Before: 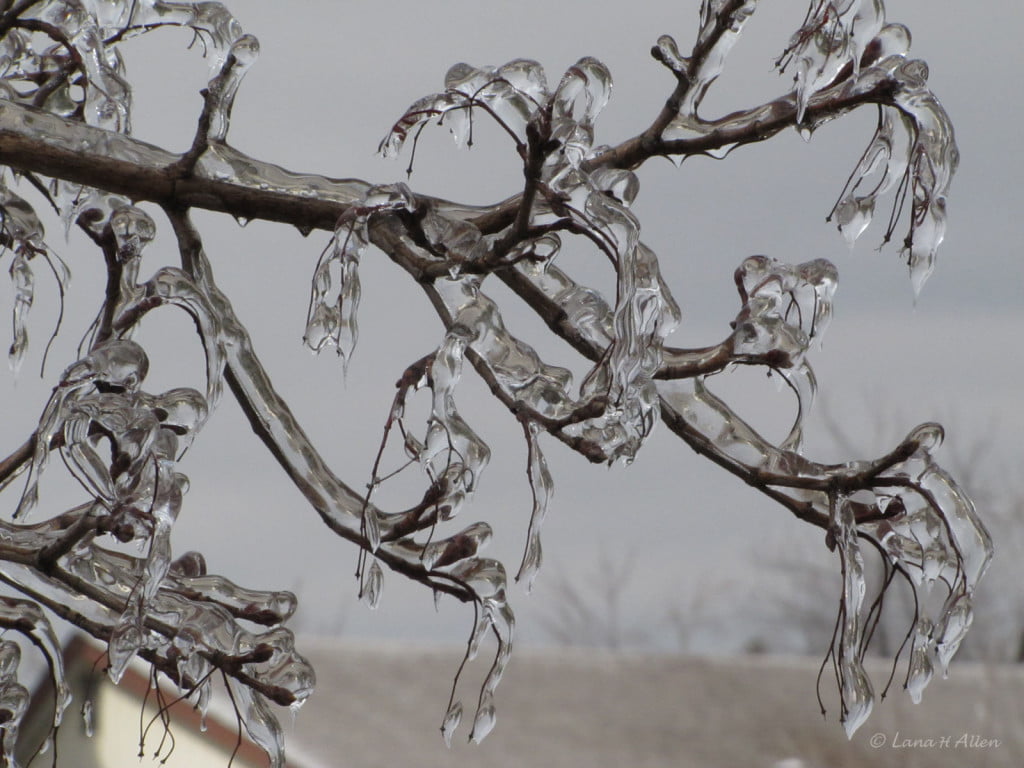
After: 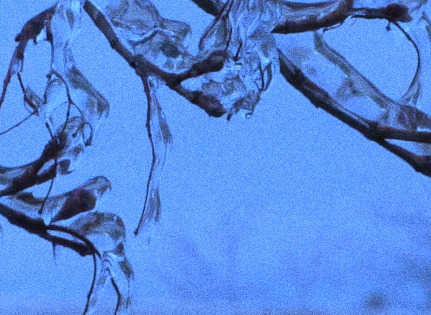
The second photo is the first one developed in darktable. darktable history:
white balance: red 0.766, blue 1.537
crop: left 37.221%, top 45.169%, right 20.63%, bottom 13.777%
grain: coarseness 0.09 ISO, strength 40%
color balance rgb: perceptual saturation grading › global saturation 30%, global vibrance 20%
